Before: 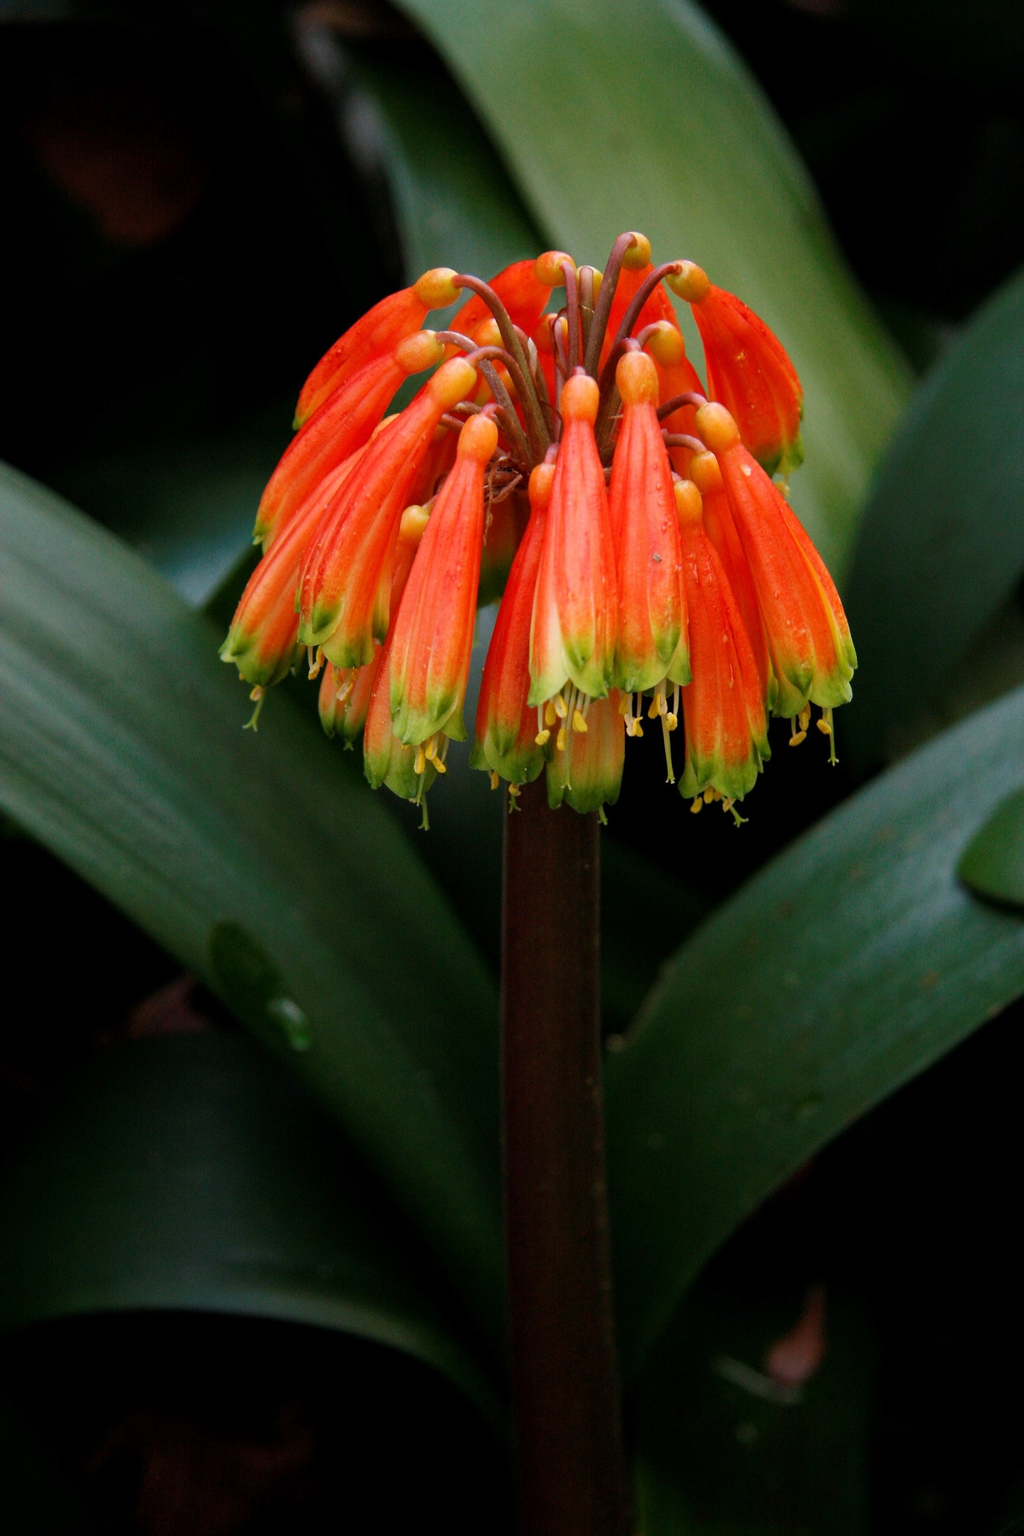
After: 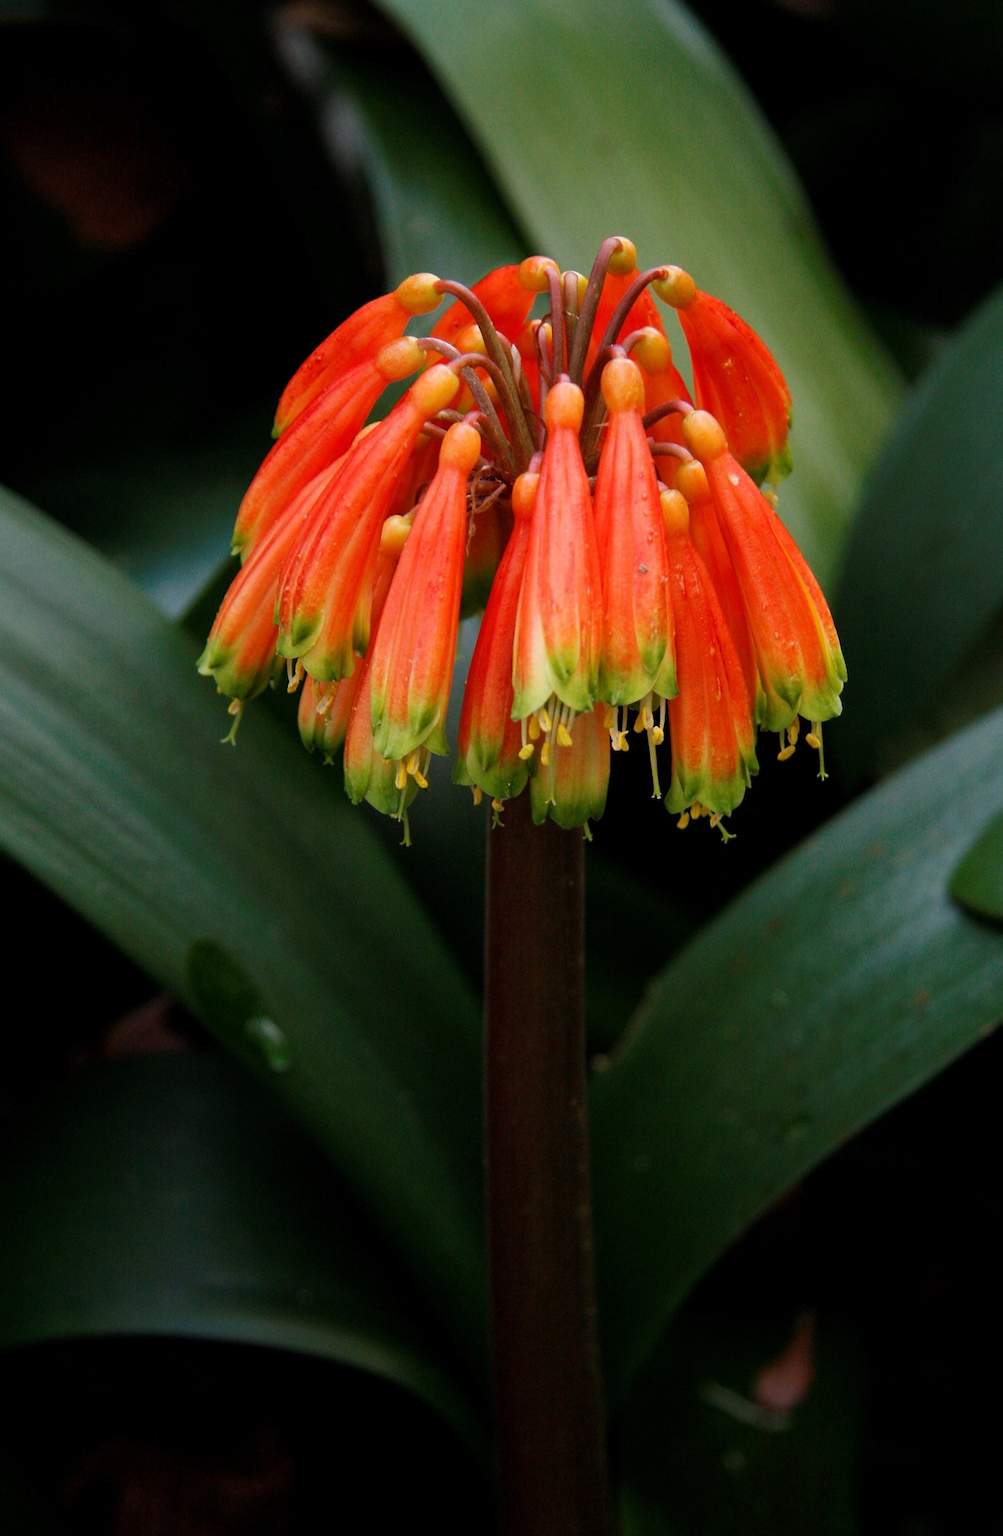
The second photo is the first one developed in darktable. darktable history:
crop and rotate: left 2.611%, right 1.218%, bottom 1.879%
